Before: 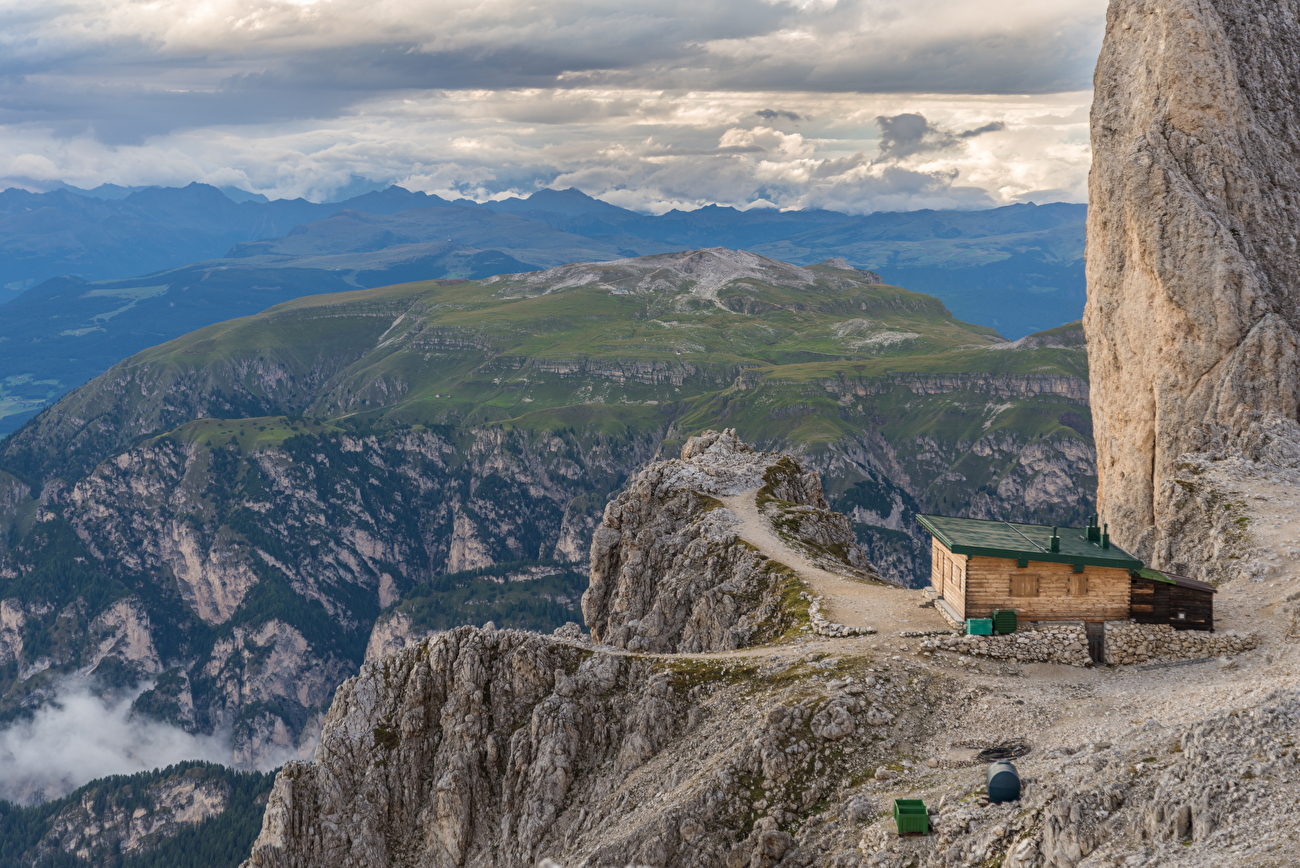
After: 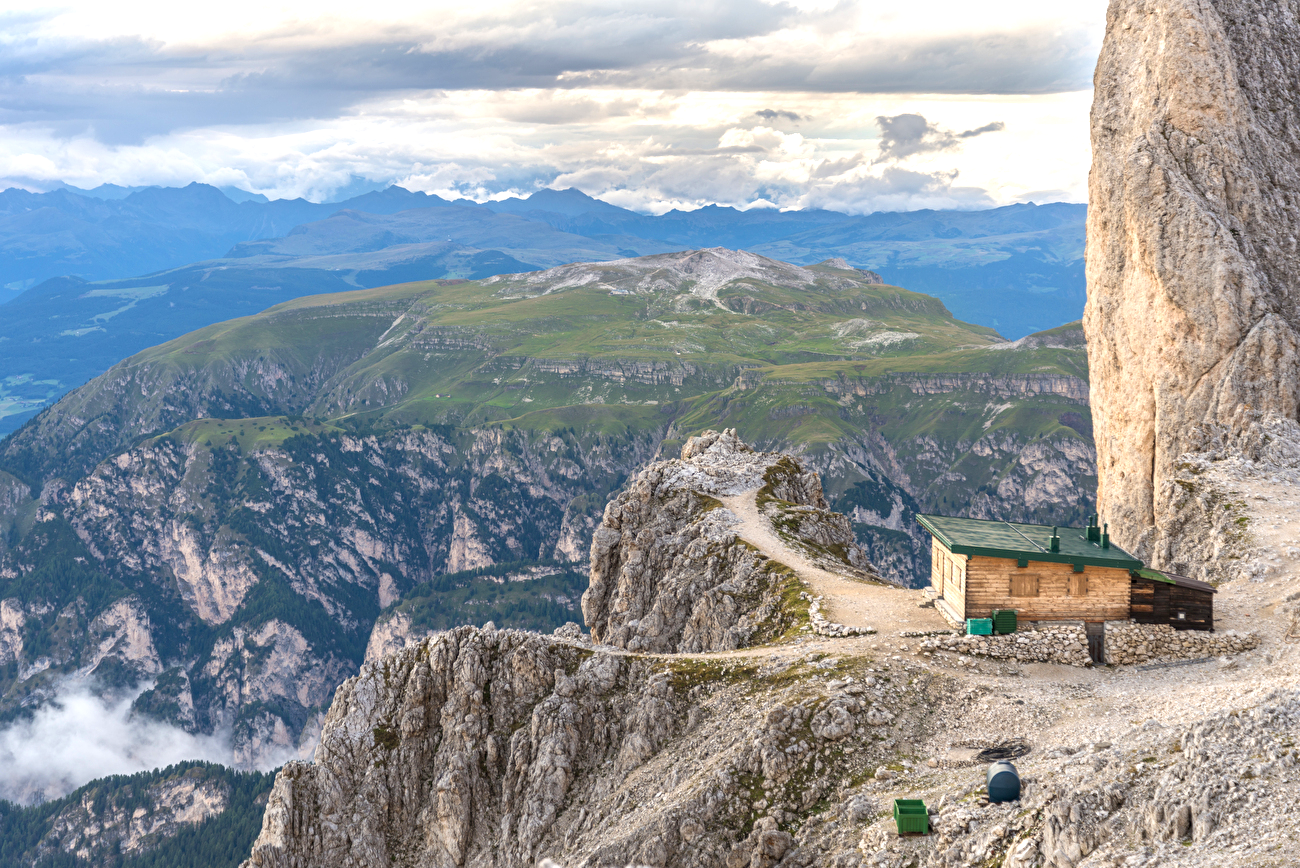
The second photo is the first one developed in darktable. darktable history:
exposure: black level correction 0.001, exposure 0.5 EV, compensate exposure bias true, compensate highlight preservation false
tone equalizer: on, module defaults
